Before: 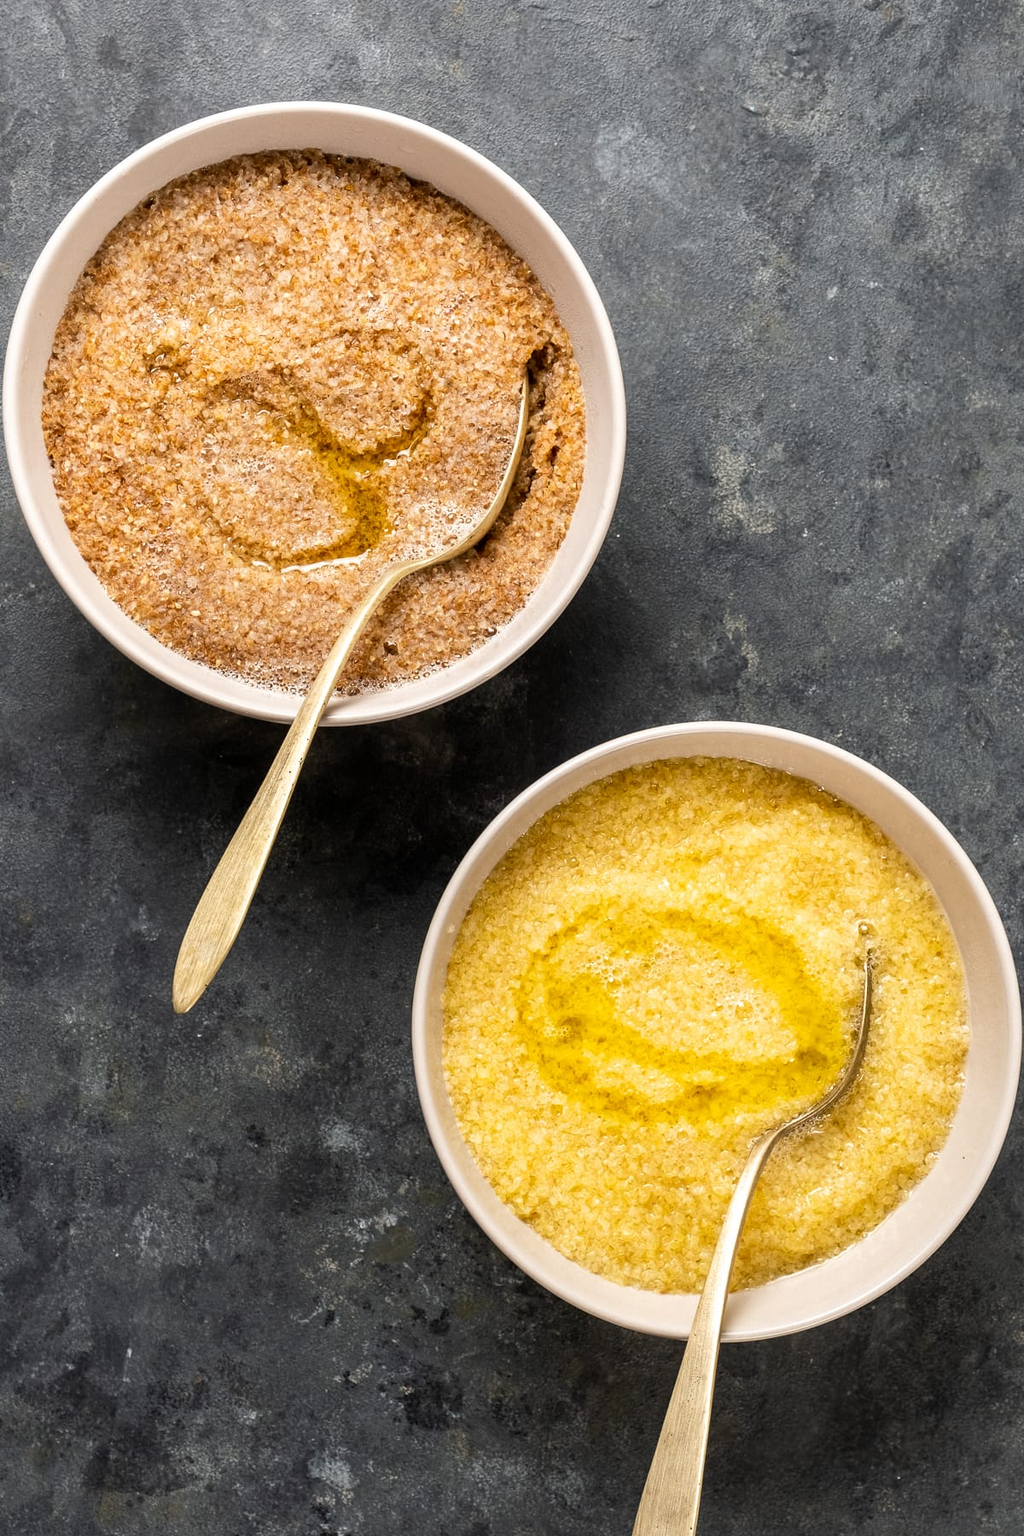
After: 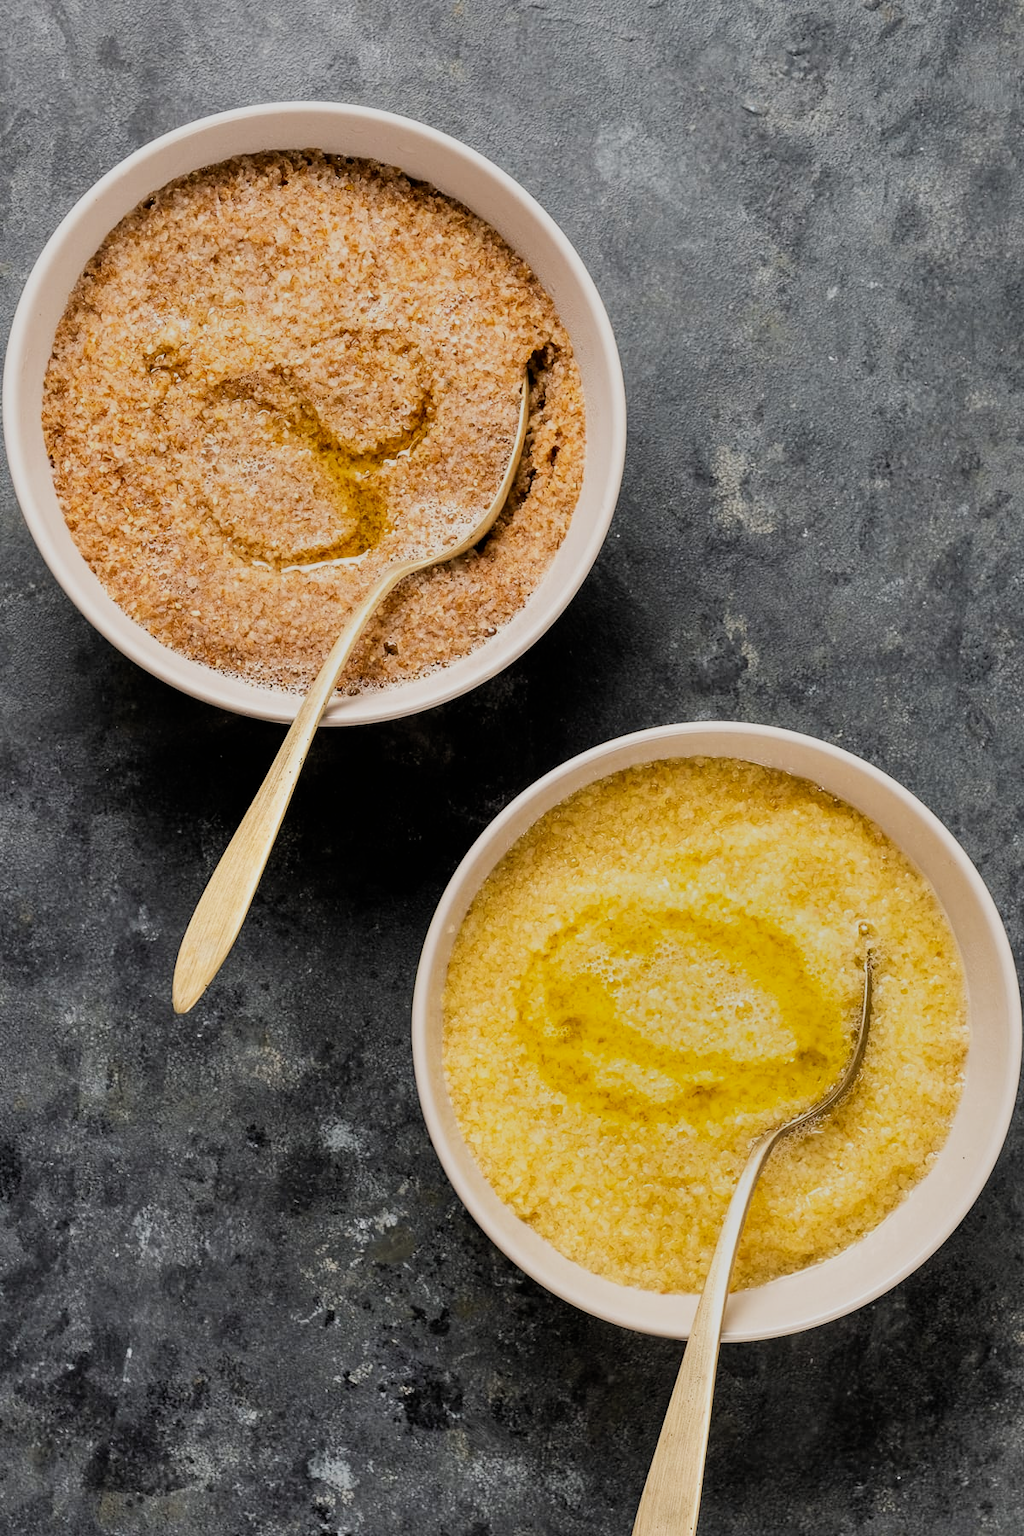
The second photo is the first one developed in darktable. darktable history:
shadows and highlights: soften with gaussian
filmic rgb: black relative exposure -7.65 EV, white relative exposure 4.56 EV, hardness 3.61, contrast 1.05
